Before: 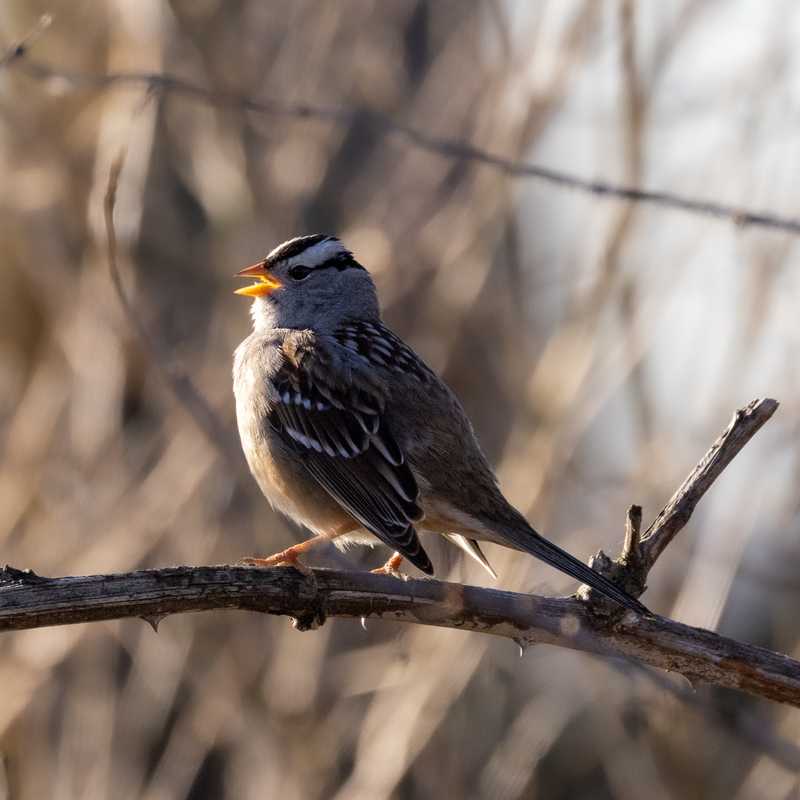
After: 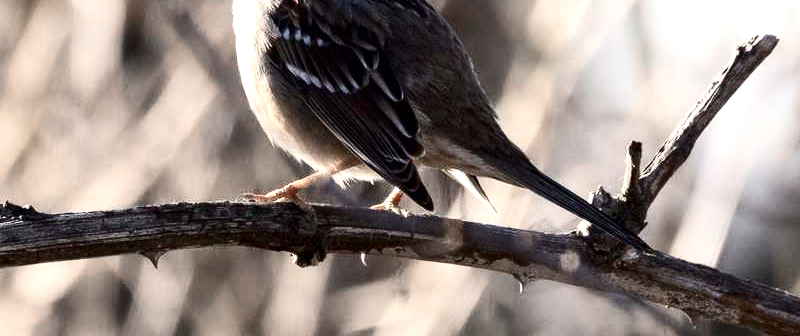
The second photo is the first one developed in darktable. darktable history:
contrast brightness saturation: contrast 0.28
crop: top 45.551%, bottom 12.262%
exposure: black level correction 0.001, exposure 0.675 EV, compensate highlight preservation false
color zones: curves: ch0 [(0, 0.559) (0.153, 0.551) (0.229, 0.5) (0.429, 0.5) (0.571, 0.5) (0.714, 0.5) (0.857, 0.5) (1, 0.559)]; ch1 [(0, 0.417) (0.112, 0.336) (0.213, 0.26) (0.429, 0.34) (0.571, 0.35) (0.683, 0.331) (0.857, 0.344) (1, 0.417)]
